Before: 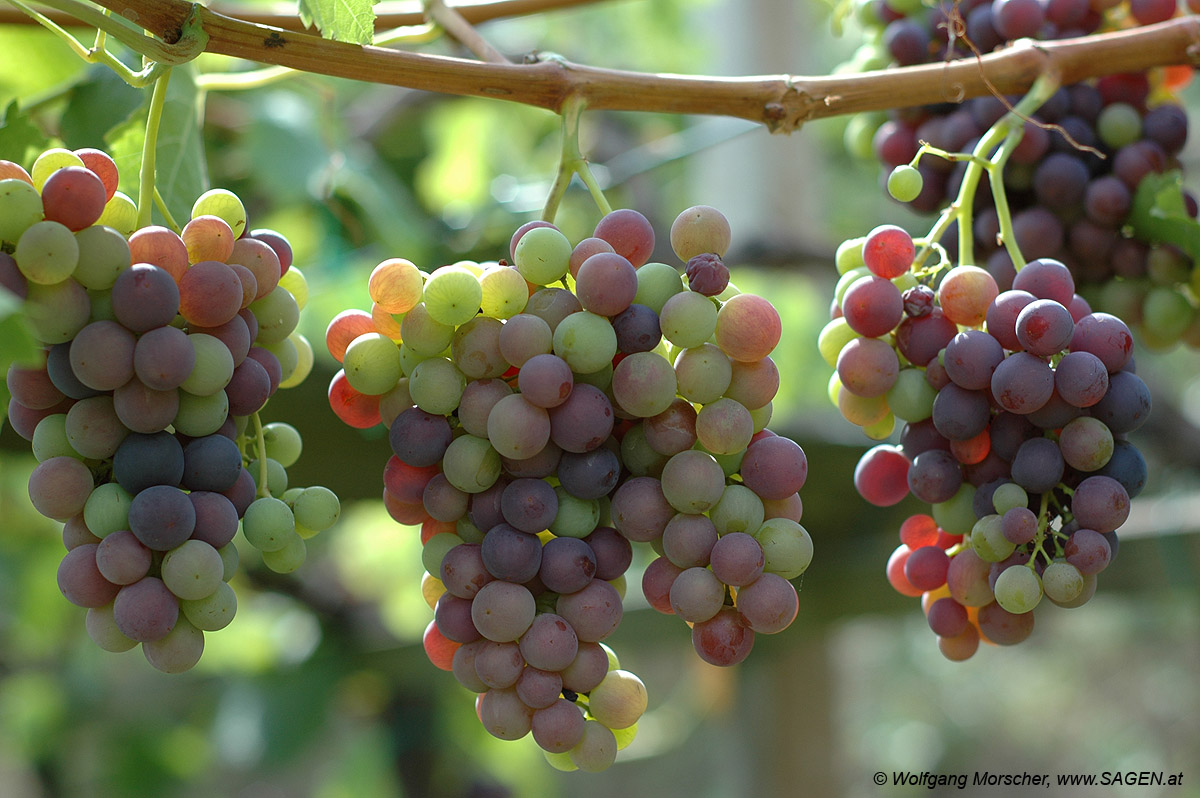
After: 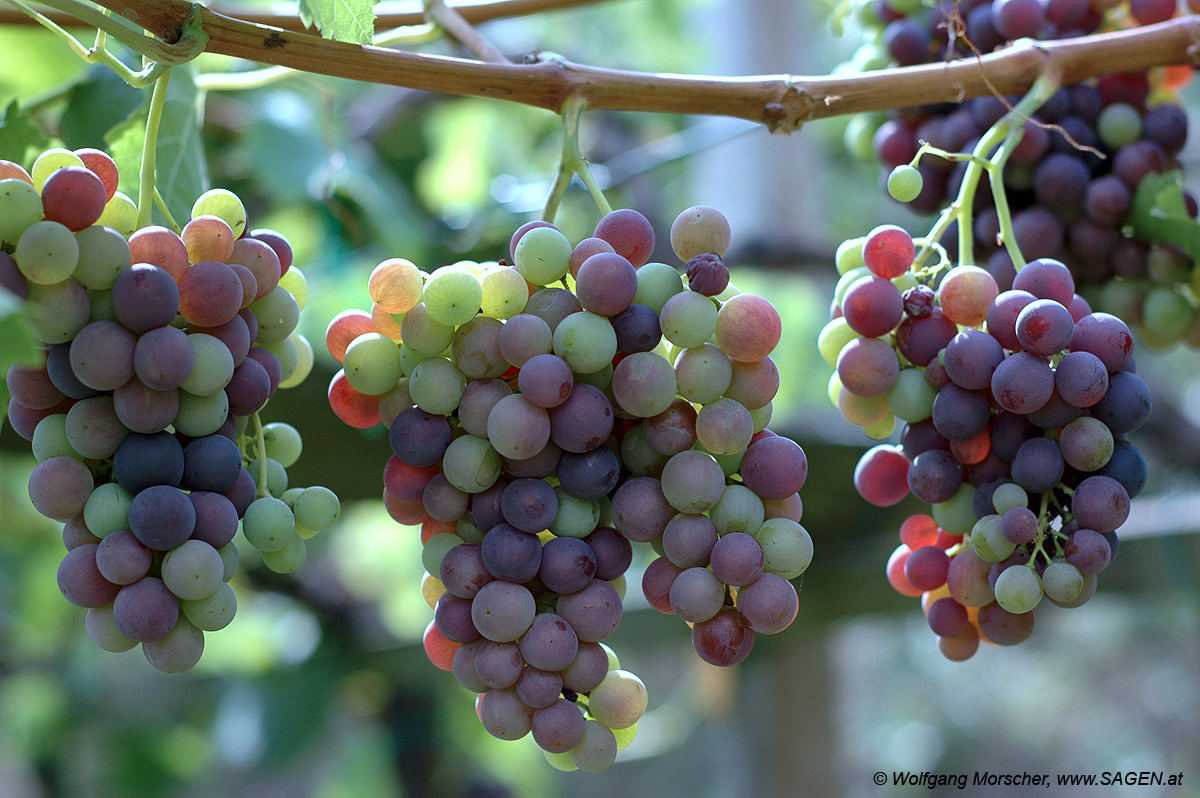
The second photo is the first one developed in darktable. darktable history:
color calibration: illuminant as shot in camera, x 0.377, y 0.392, temperature 4169.3 K, saturation algorithm version 1 (2020)
white balance: red 0.98, blue 1.034
local contrast: mode bilateral grid, contrast 20, coarseness 50, detail 141%, midtone range 0.2
